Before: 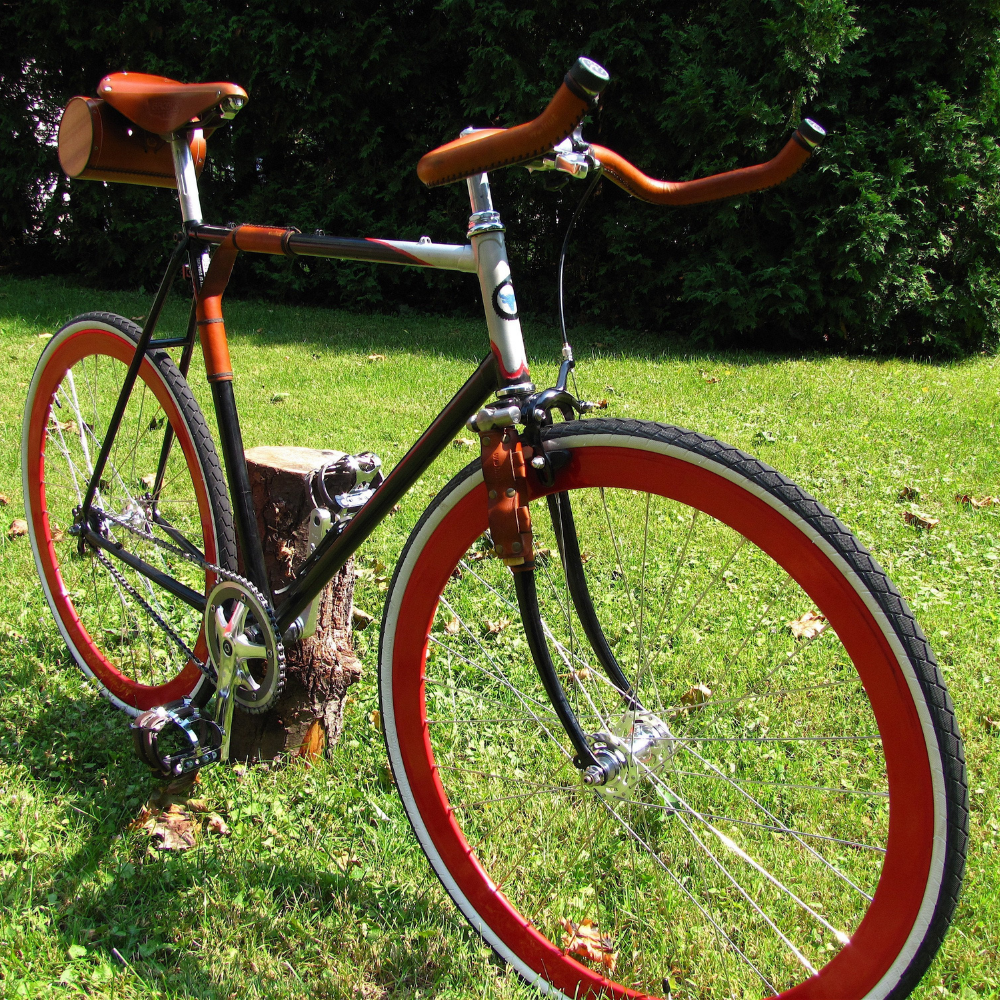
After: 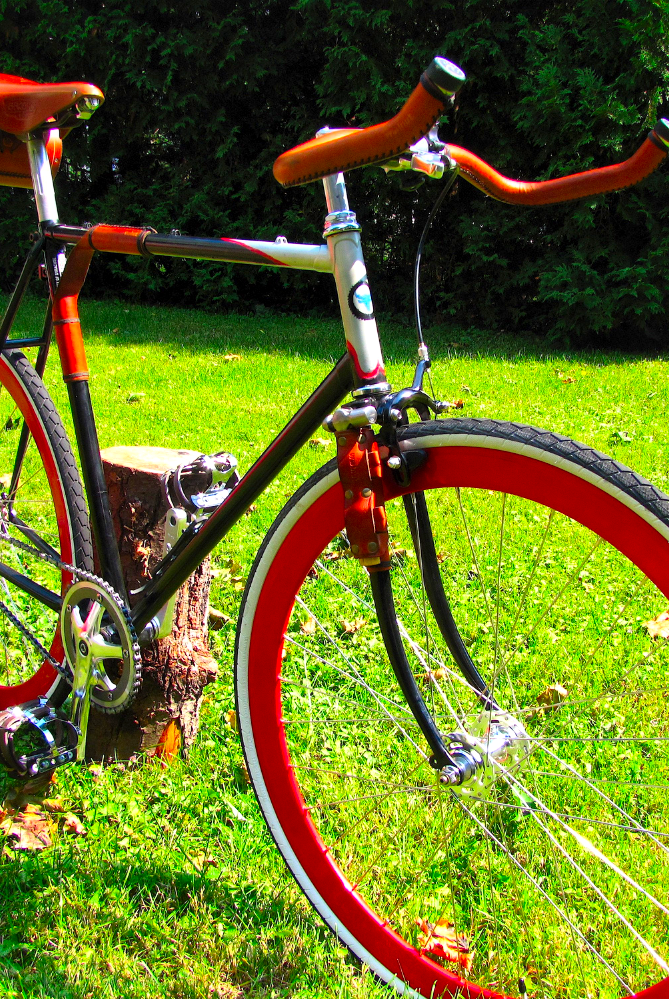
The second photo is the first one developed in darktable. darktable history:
contrast brightness saturation: contrast 0.197, brightness 0.191, saturation 0.785
crop and rotate: left 14.417%, right 18.678%
local contrast: mode bilateral grid, contrast 20, coarseness 51, detail 149%, midtone range 0.2
